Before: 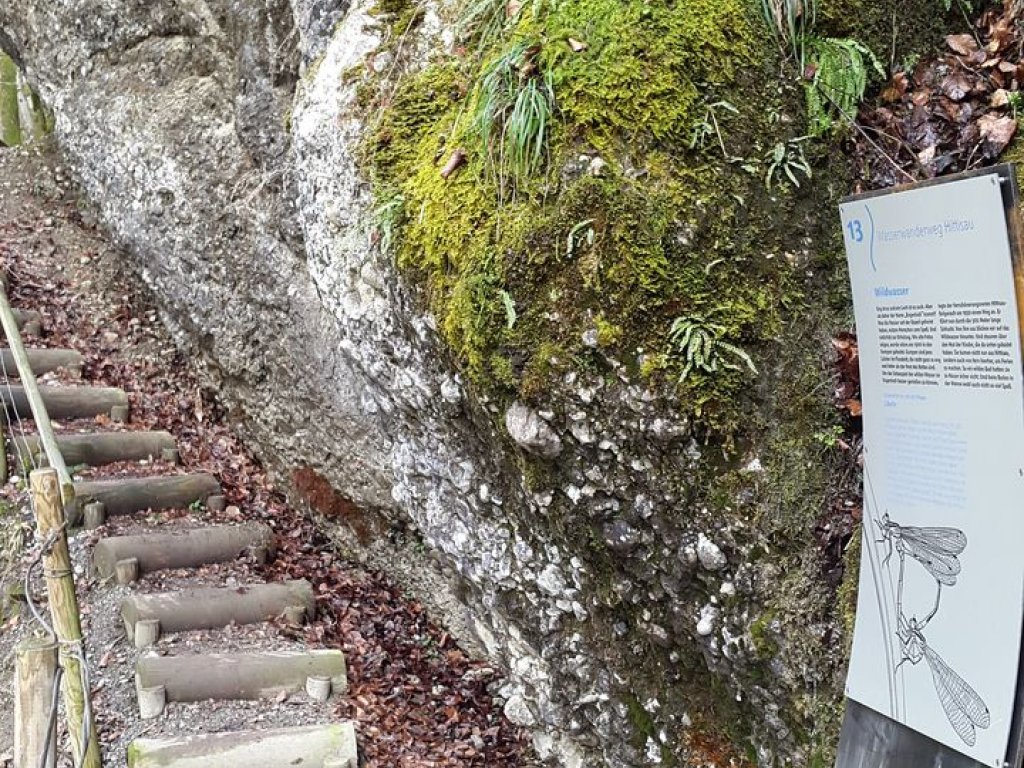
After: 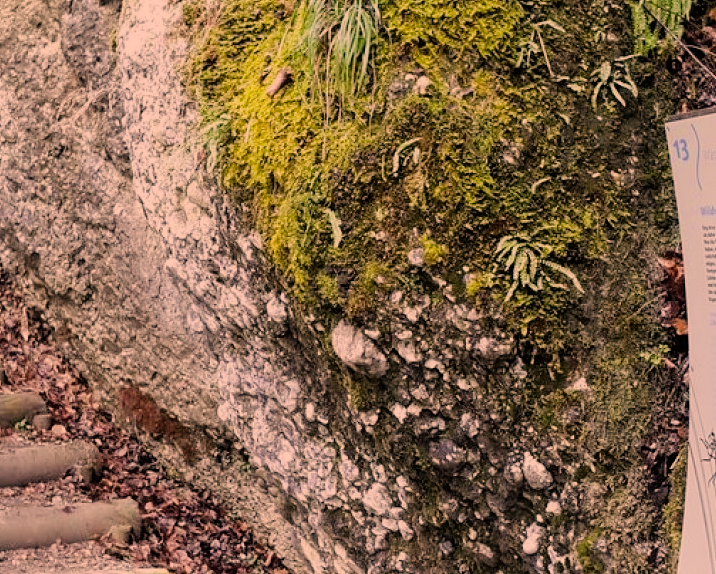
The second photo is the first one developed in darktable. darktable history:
filmic rgb: black relative exposure -7.65 EV, white relative exposure 4.56 EV, hardness 3.61, contrast 1.05
crop and rotate: left 17.046%, top 10.659%, right 12.989%, bottom 14.553%
color correction: highlights a* 21.88, highlights b* 22.25
